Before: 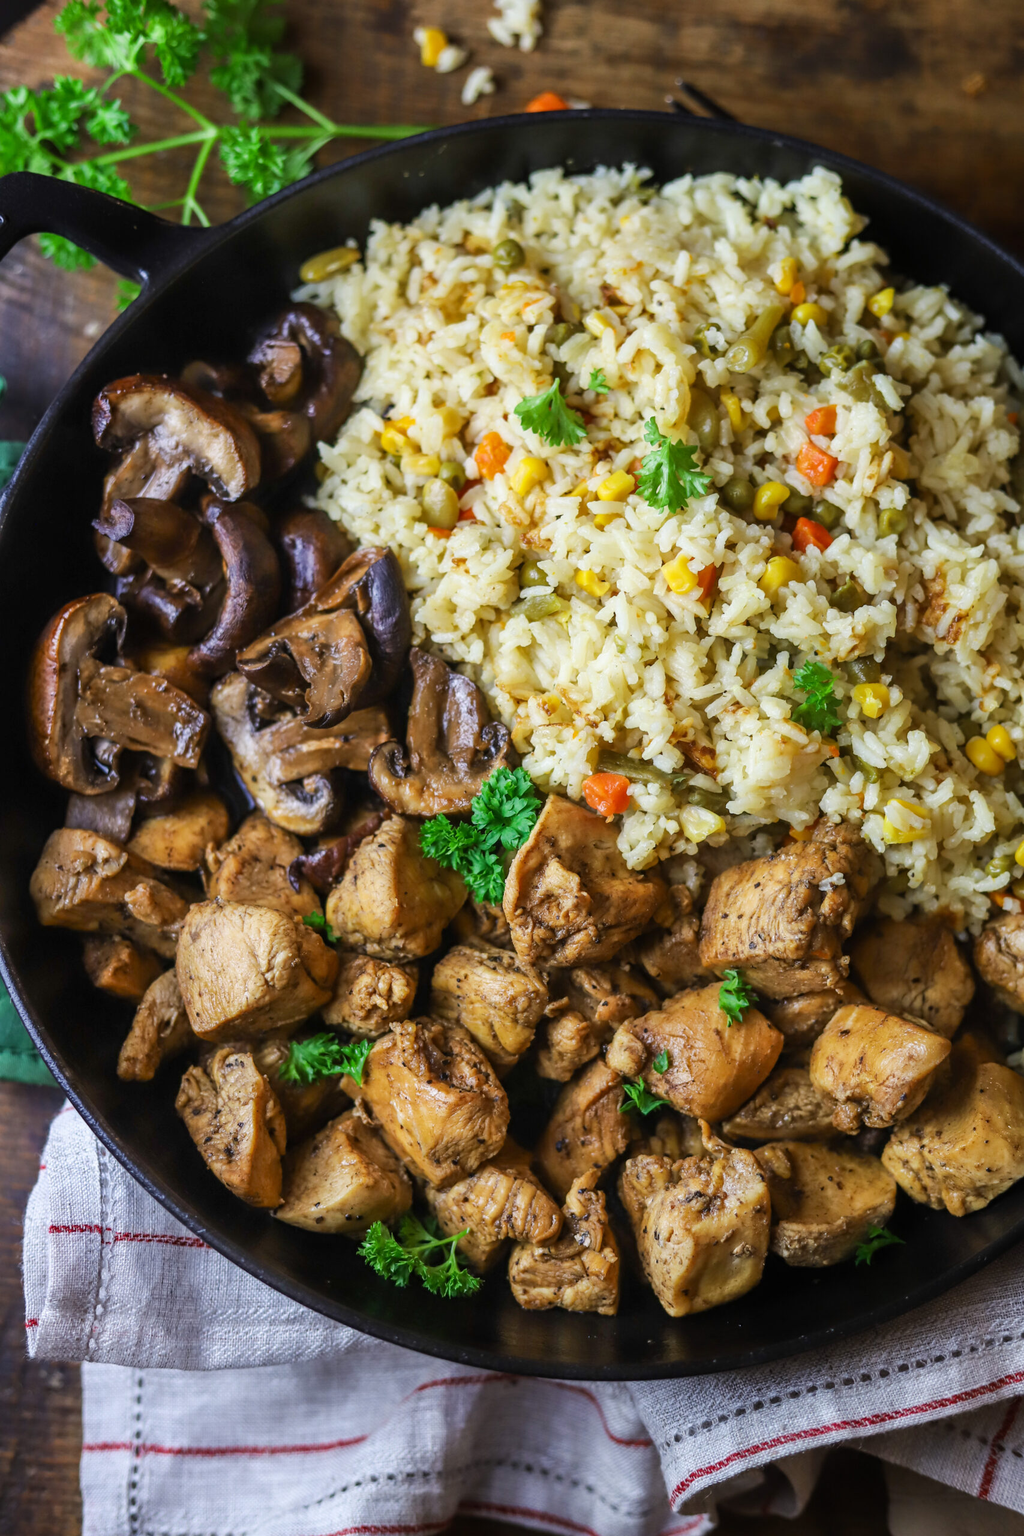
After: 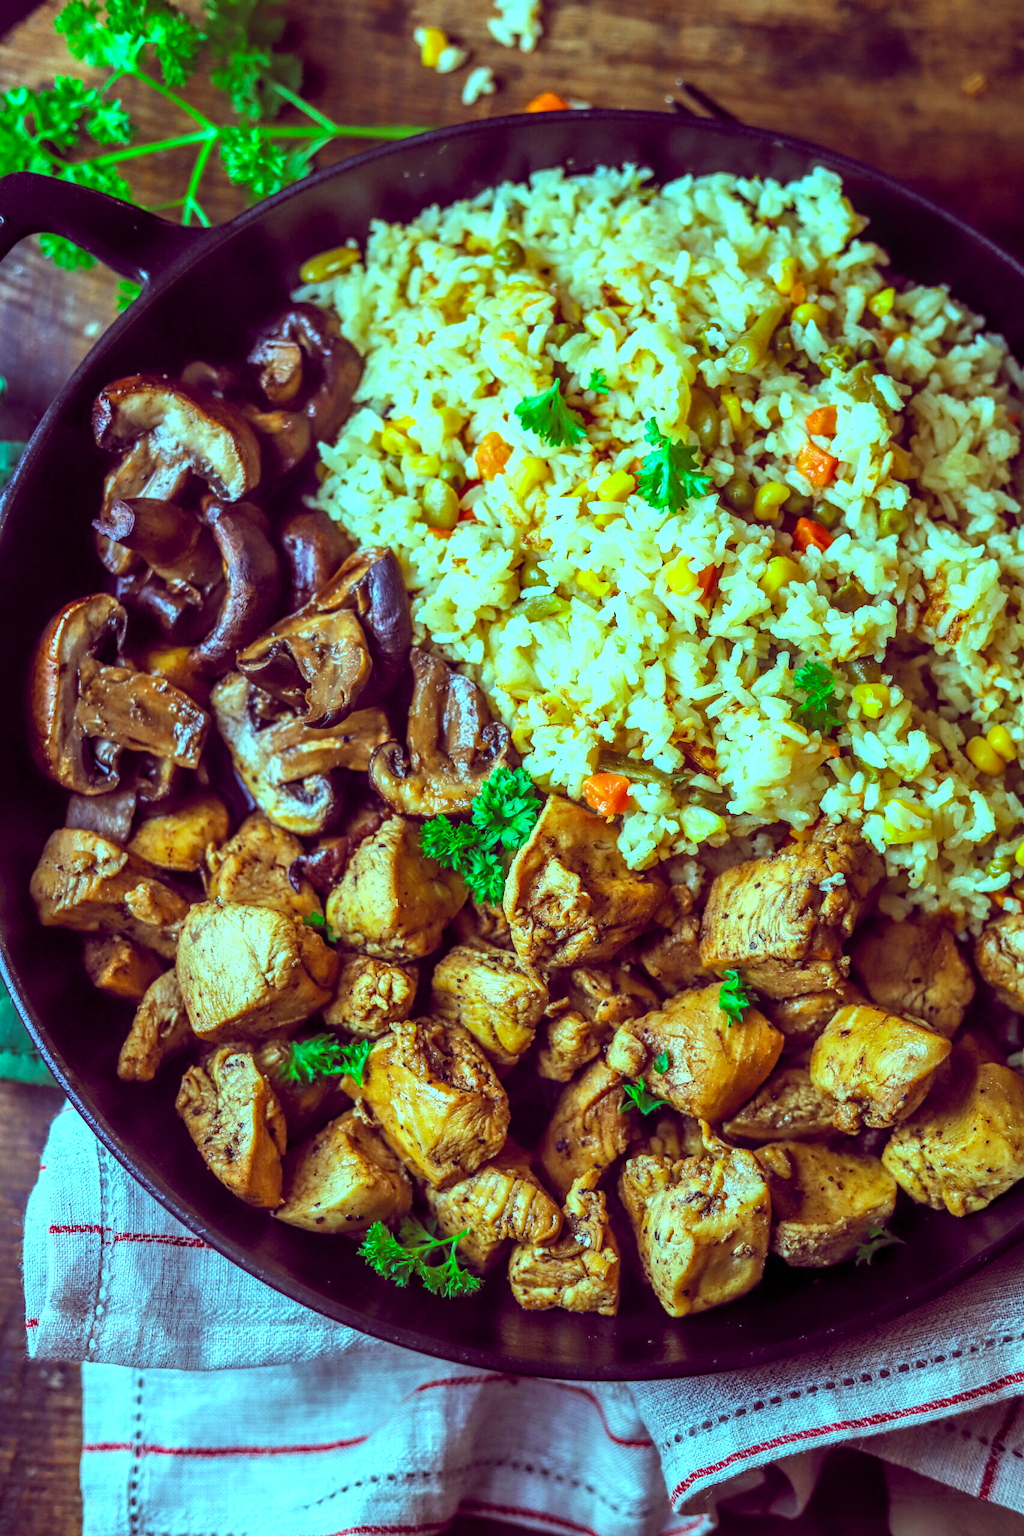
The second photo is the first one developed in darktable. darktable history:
local contrast: on, module defaults
color balance rgb: highlights gain › chroma 7.405%, highlights gain › hue 187.73°, global offset › chroma 0.288%, global offset › hue 317.17°, perceptual saturation grading › global saturation 19.798%, perceptual brilliance grading › global brilliance 12.086%, global vibrance 14.746%
